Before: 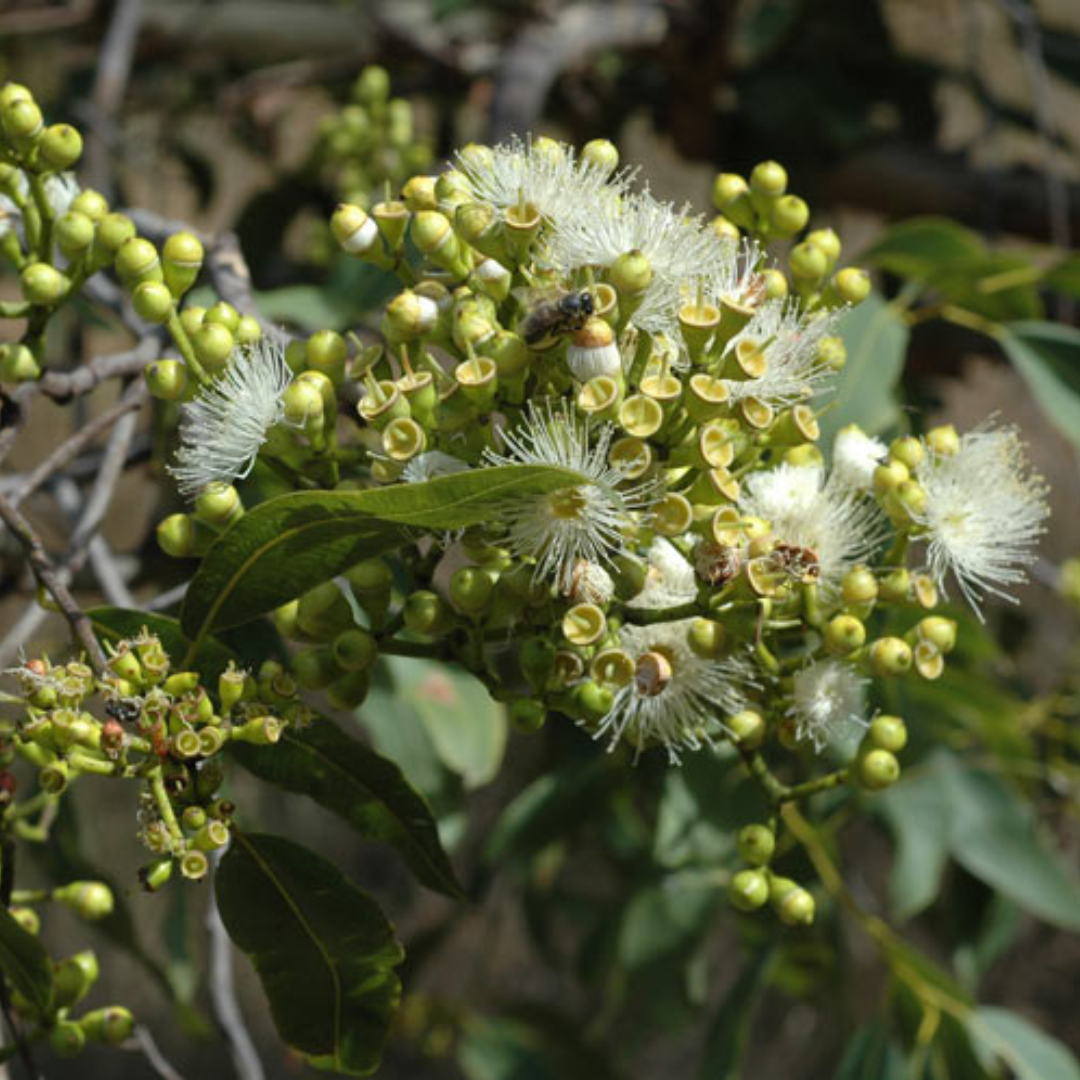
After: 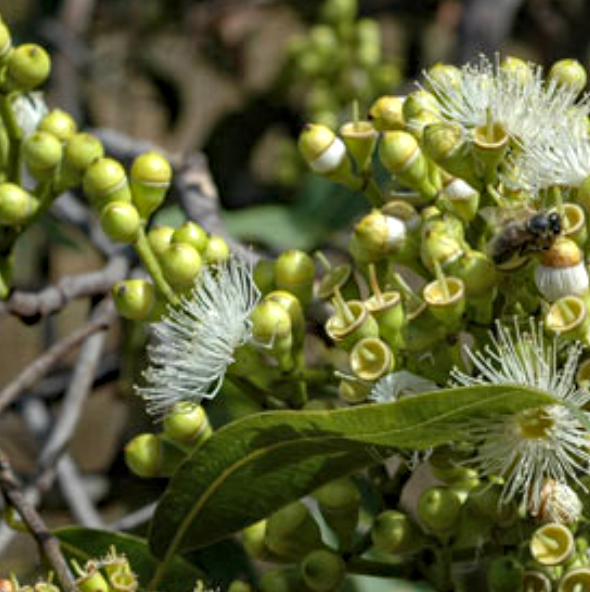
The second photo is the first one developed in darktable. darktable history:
haze removal: compatibility mode true, adaptive false
local contrast: on, module defaults
crop and rotate: left 3.047%, top 7.509%, right 42.236%, bottom 37.598%
